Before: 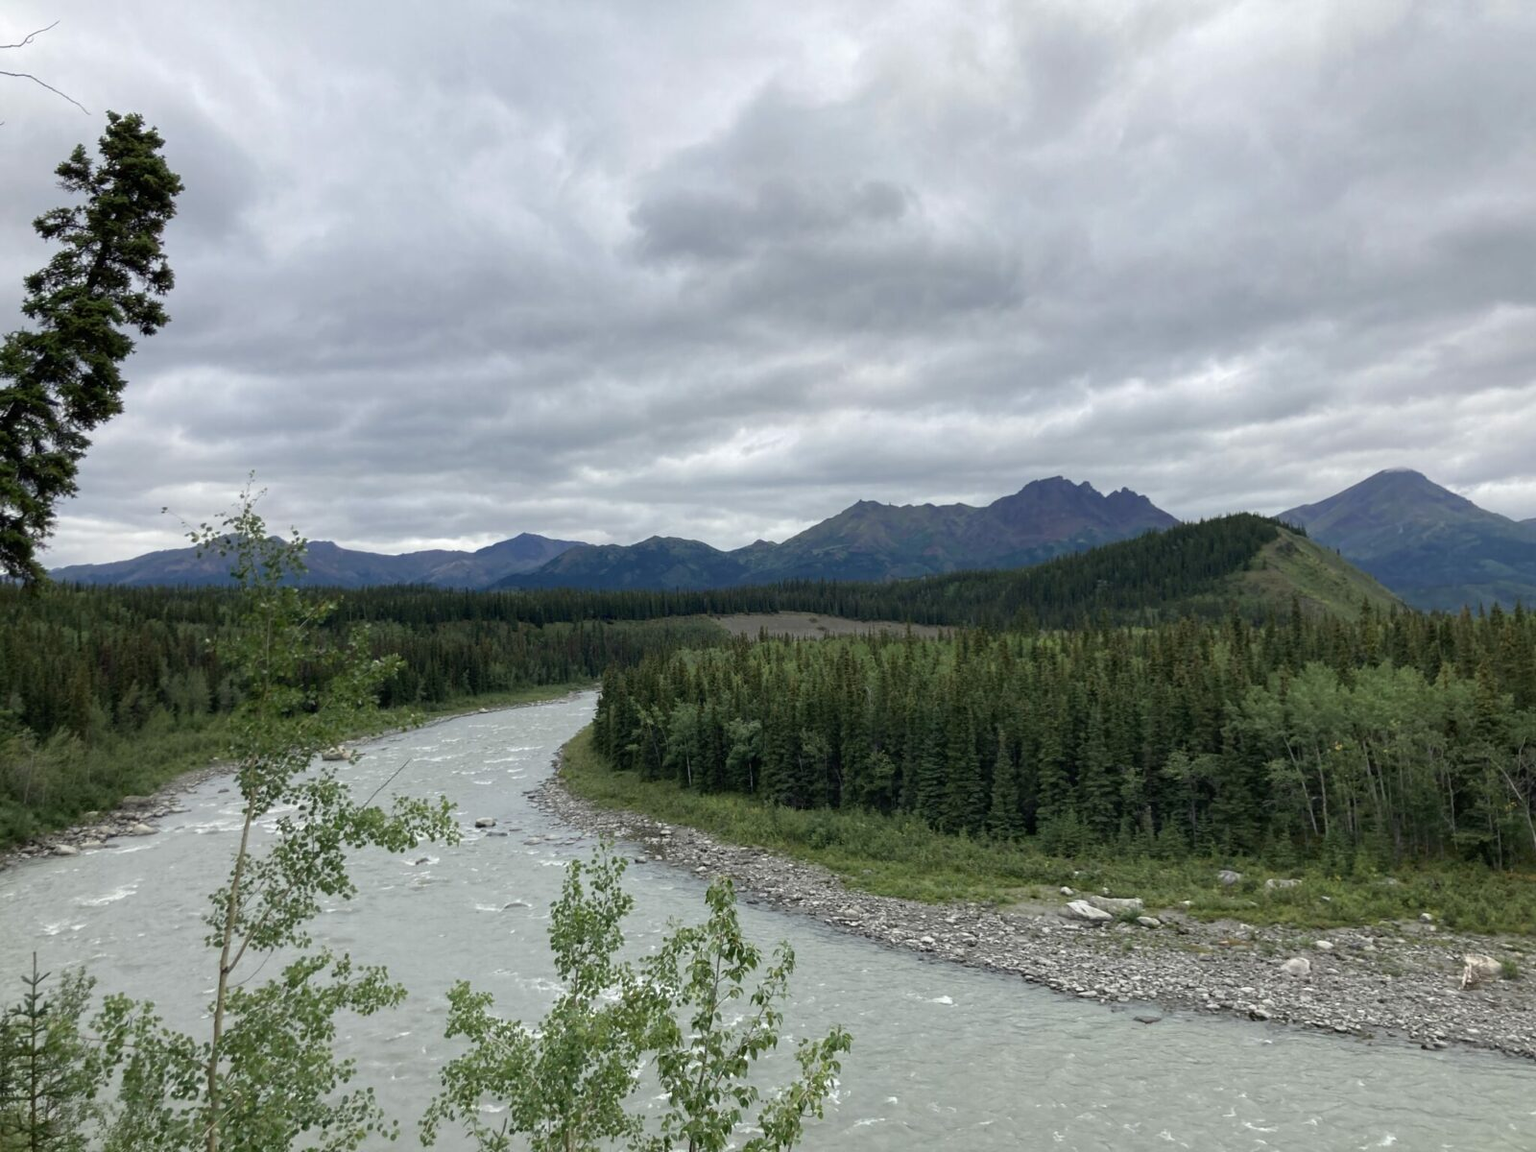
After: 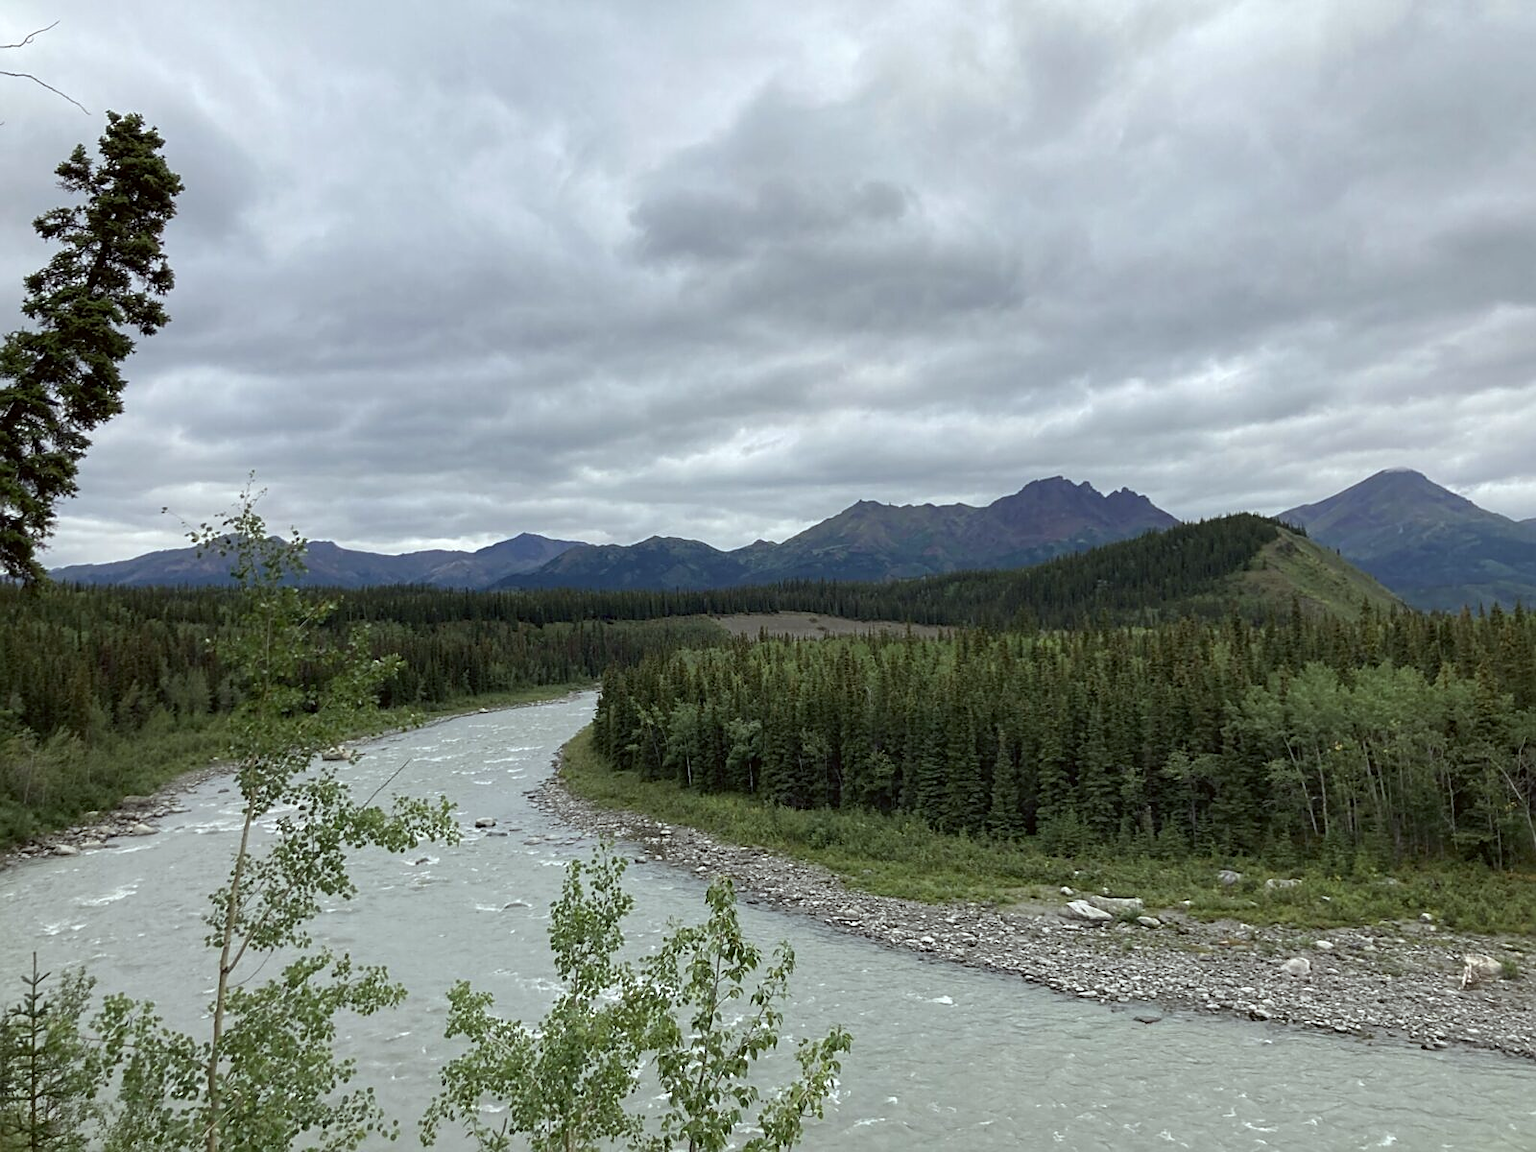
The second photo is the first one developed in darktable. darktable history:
sharpen: on, module defaults
color correction: highlights a* -2.73, highlights b* -2.09, shadows a* 2.41, shadows b* 2.73
